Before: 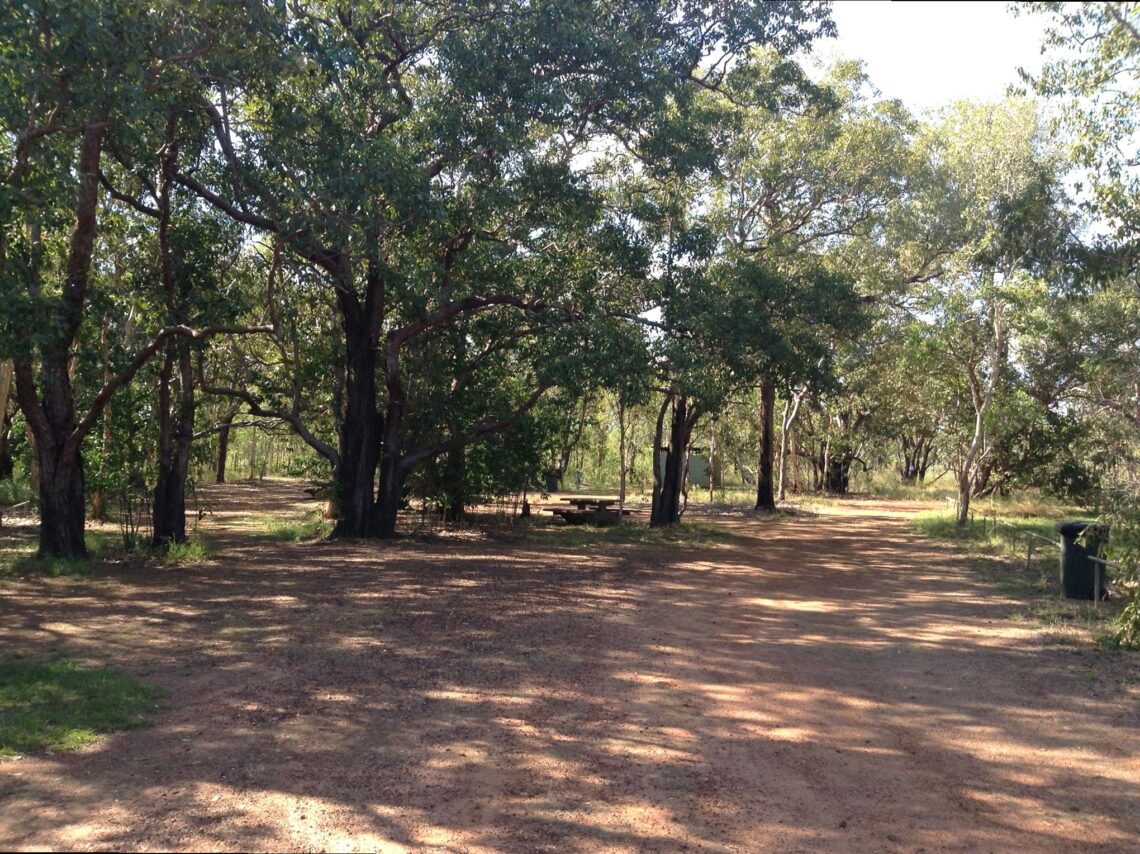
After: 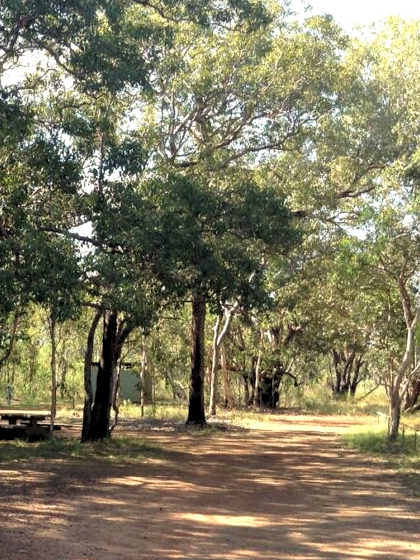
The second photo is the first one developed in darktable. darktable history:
white balance: emerald 1
crop and rotate: left 49.936%, top 10.094%, right 13.136%, bottom 24.256%
rgb levels: levels [[0.01, 0.419, 0.839], [0, 0.5, 1], [0, 0.5, 1]]
rgb curve: curves: ch2 [(0, 0) (0.567, 0.512) (1, 1)], mode RGB, independent channels
